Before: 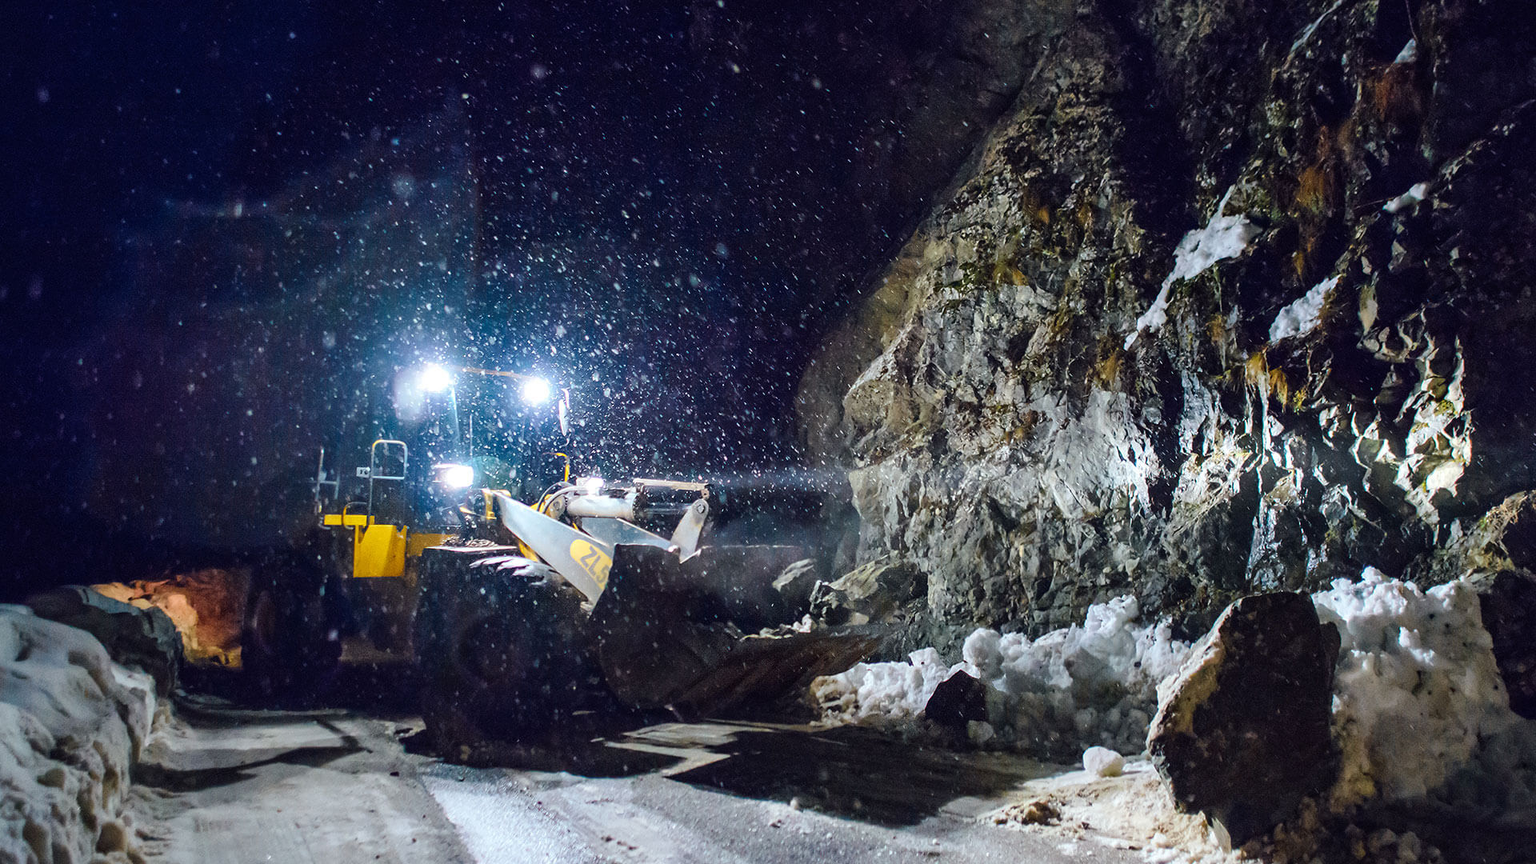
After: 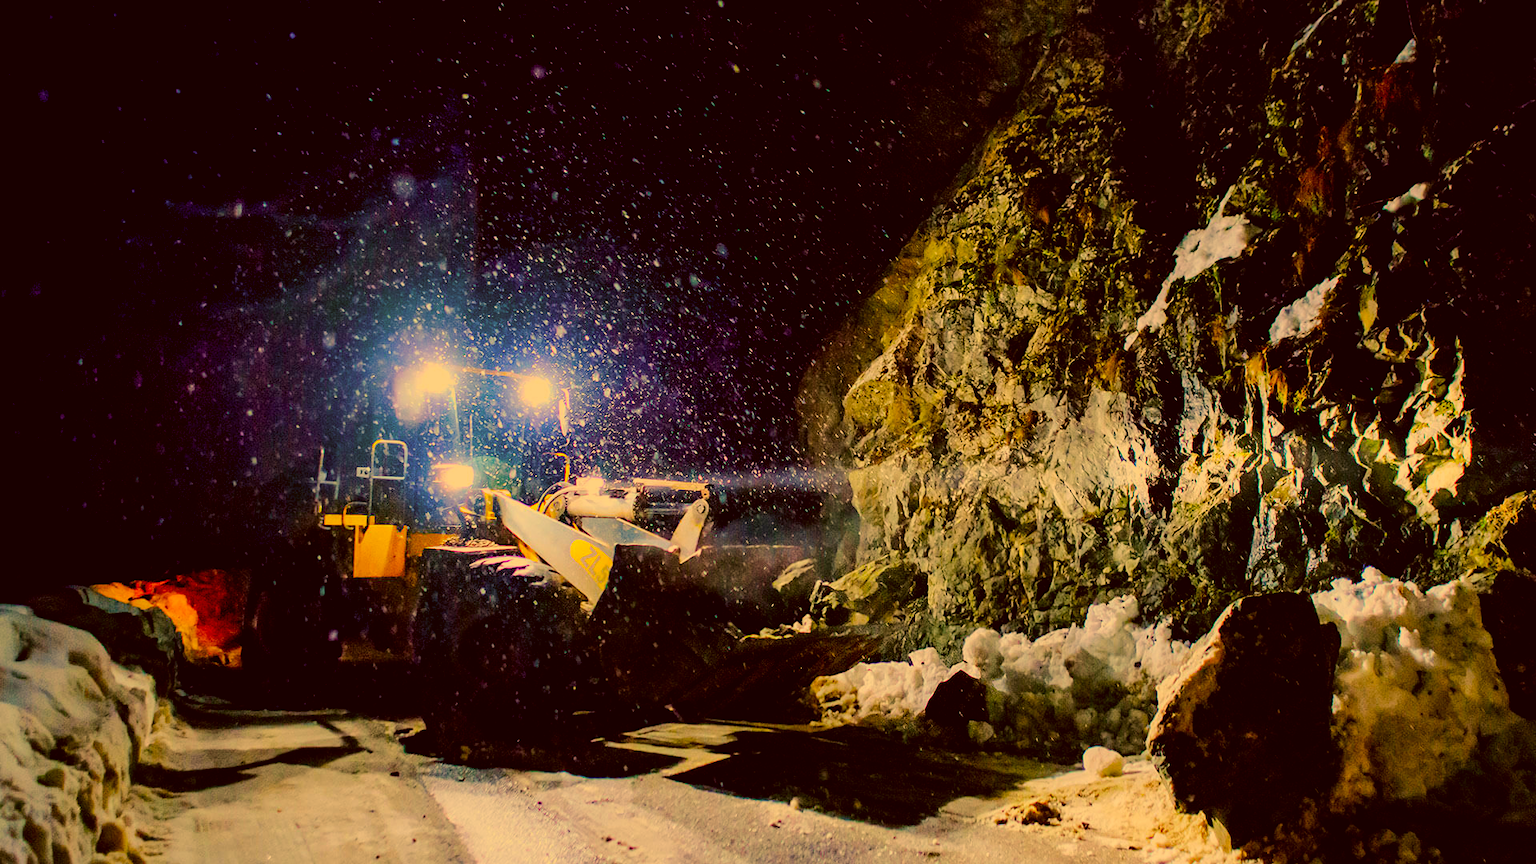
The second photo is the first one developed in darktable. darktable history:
color correction: highlights a* 10.44, highlights b* 30.04, shadows a* 2.73, shadows b* 17.51, saturation 1.72
color balance rgb: global offset › luminance -0.51%, perceptual saturation grading › global saturation 27.53%, perceptual saturation grading › highlights -25%, perceptual saturation grading › shadows 25%, perceptual brilliance grading › highlights 6.62%, perceptual brilliance grading › mid-tones 17.07%, perceptual brilliance grading › shadows -5.23%
filmic rgb: black relative exposure -7.65 EV, white relative exposure 4.56 EV, hardness 3.61
